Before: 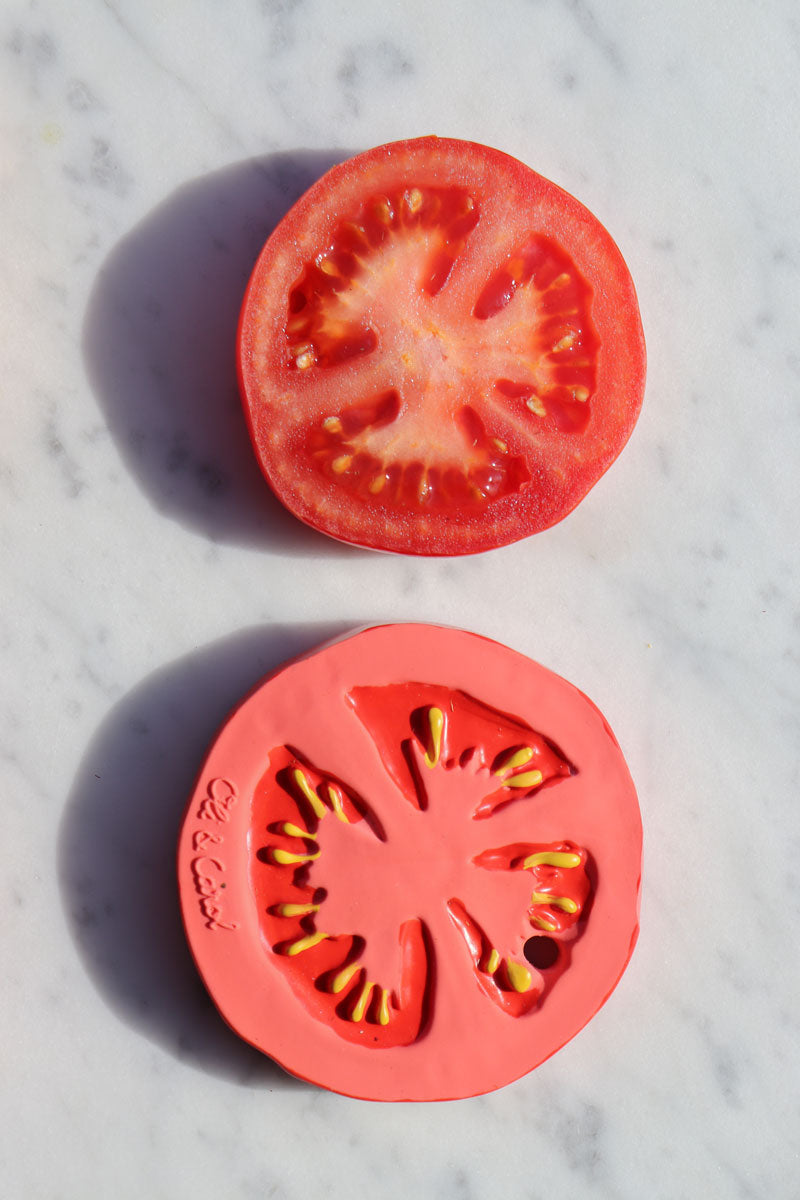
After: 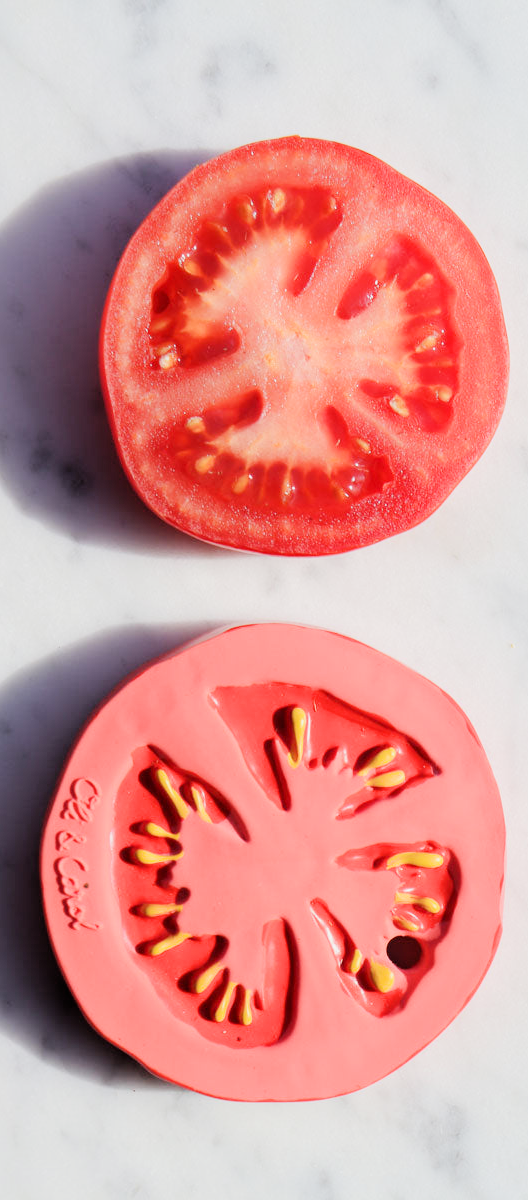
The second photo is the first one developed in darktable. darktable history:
tone equalizer: -8 EV -0.772 EV, -7 EV -0.701 EV, -6 EV -0.617 EV, -5 EV -0.409 EV, -3 EV 0.387 EV, -2 EV 0.6 EV, -1 EV 0.68 EV, +0 EV 0.777 EV
crop: left 17.212%, right 16.739%
exposure: compensate highlight preservation false
filmic rgb: black relative exposure -7.65 EV, white relative exposure 4 EV, hardness 4.02, contrast 1.099, highlights saturation mix -29.12%
